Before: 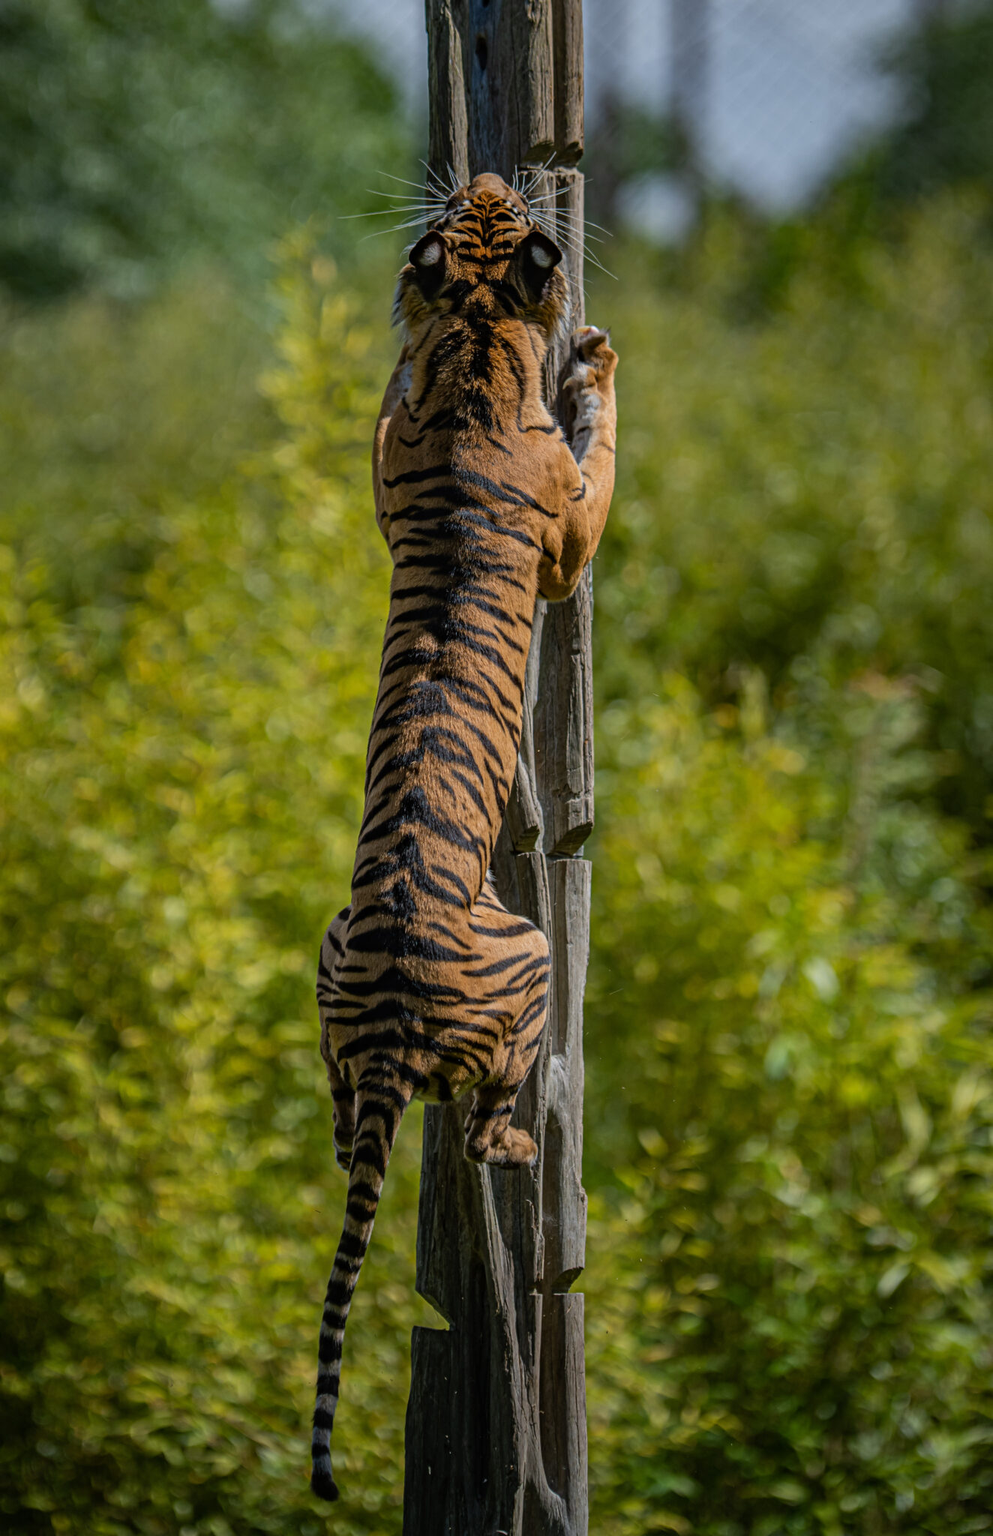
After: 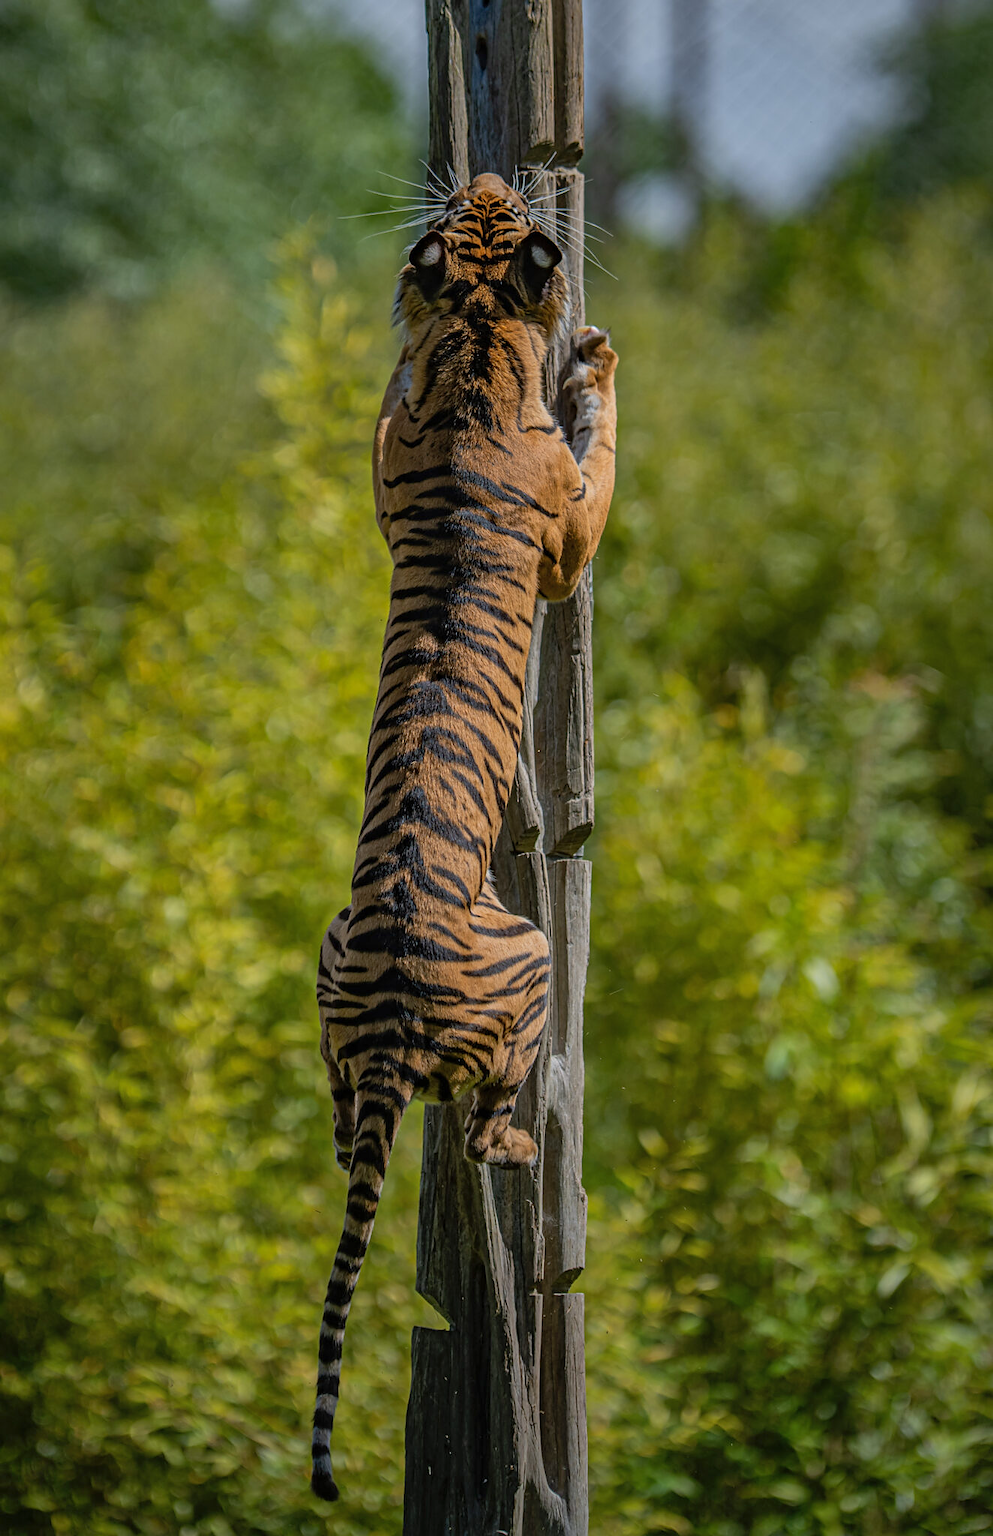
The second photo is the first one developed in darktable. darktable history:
shadows and highlights: on, module defaults
sharpen: radius 0.969, amount 0.604
